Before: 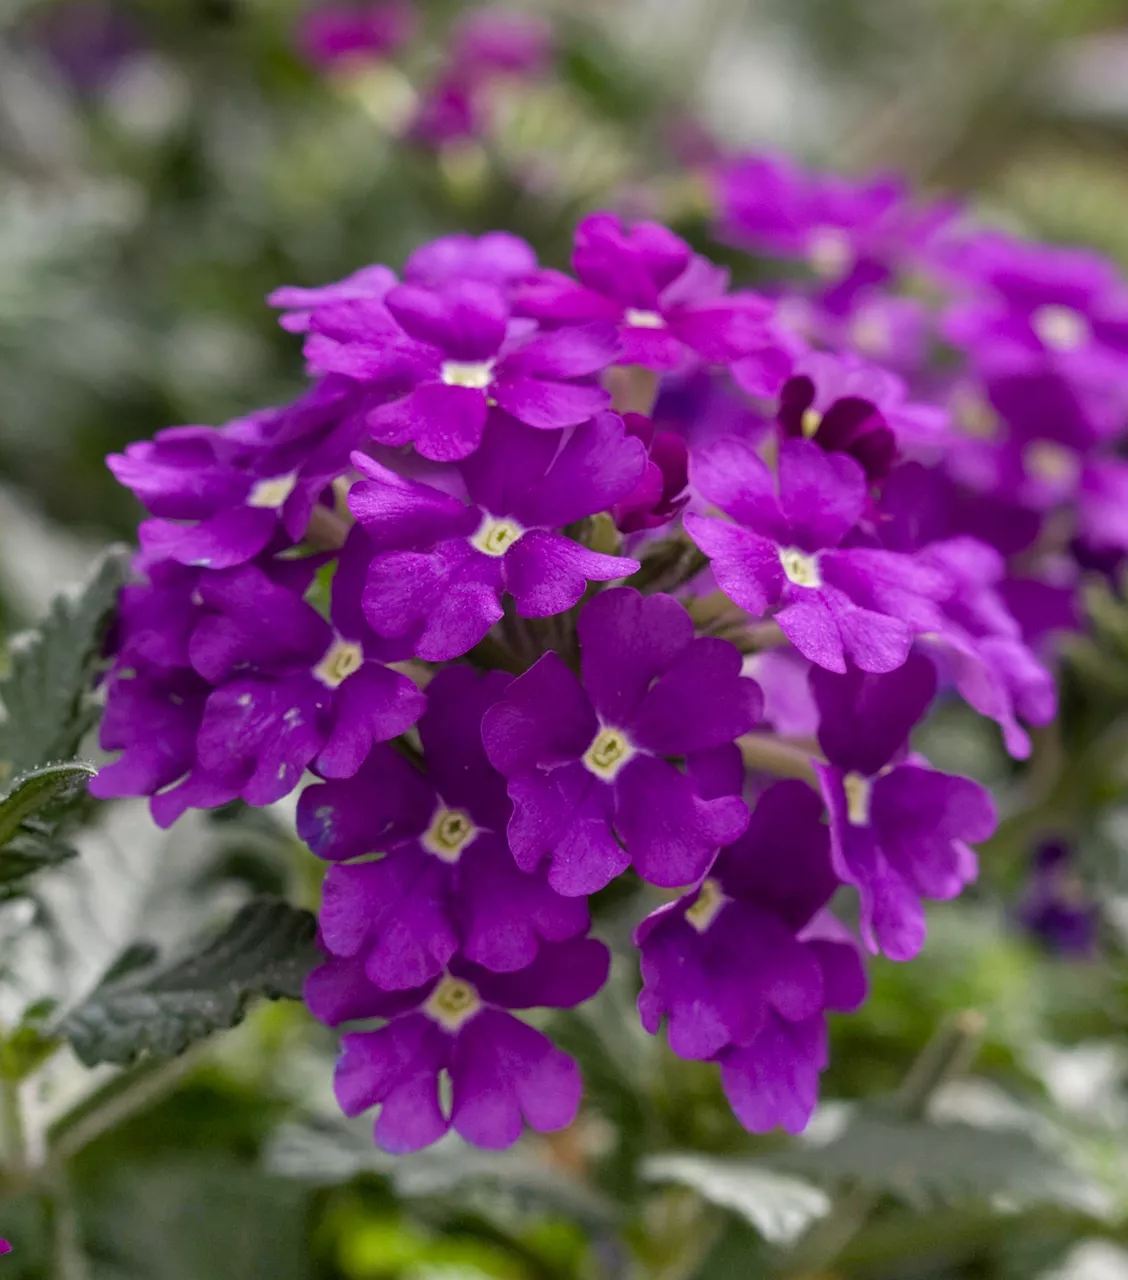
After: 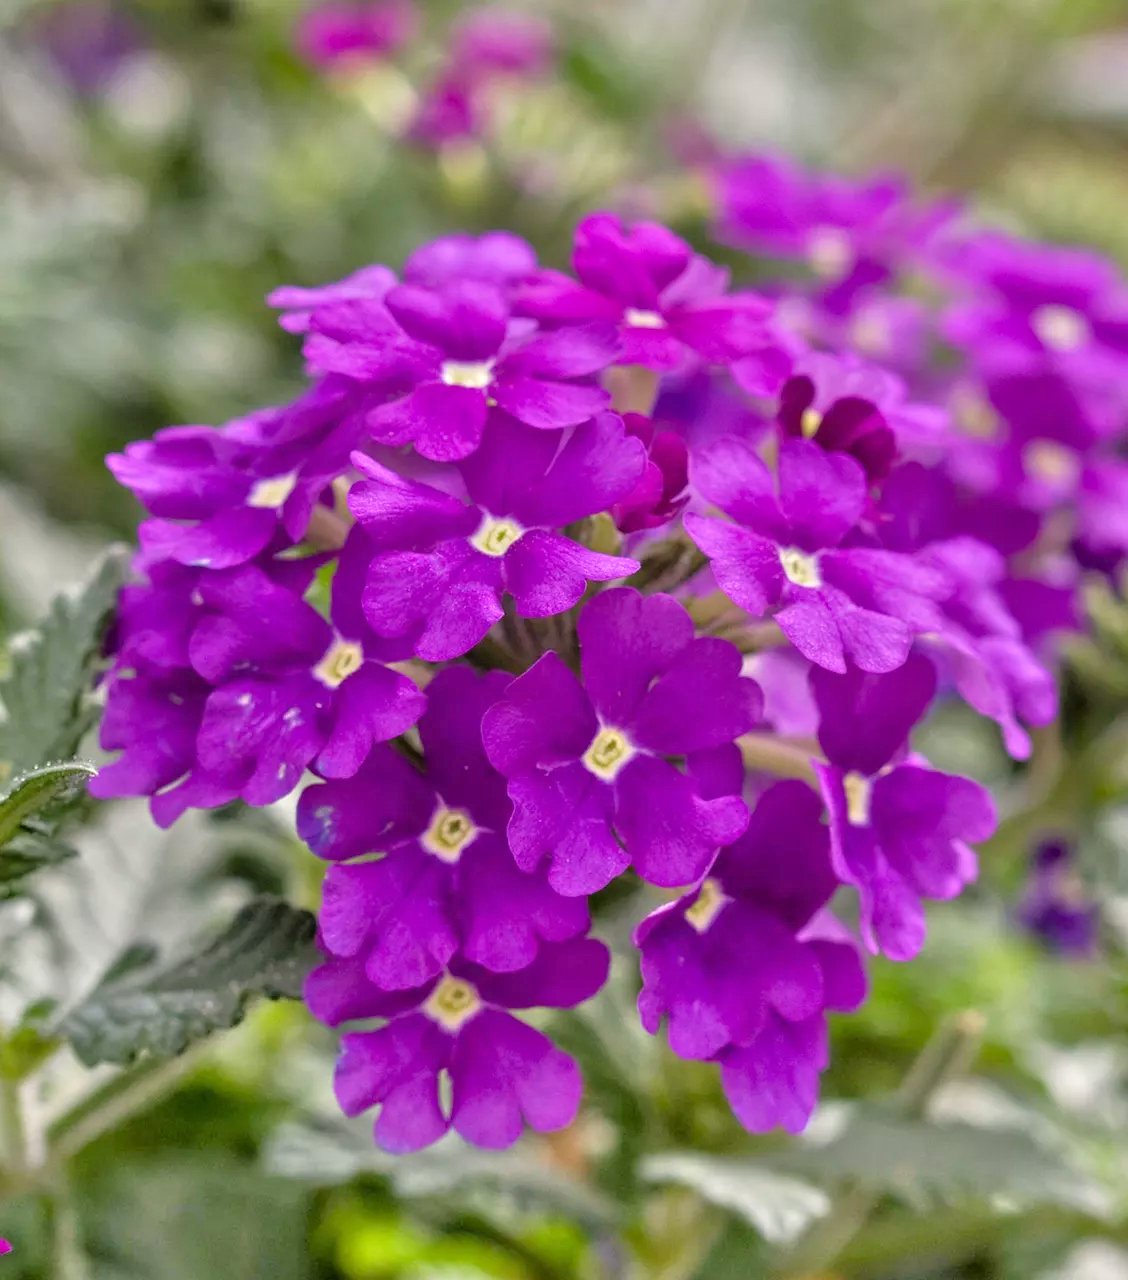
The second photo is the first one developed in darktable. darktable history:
tone equalizer: -7 EV 0.15 EV, -6 EV 0.6 EV, -5 EV 1.15 EV, -4 EV 1.33 EV, -3 EV 1.15 EV, -2 EV 0.6 EV, -1 EV 0.15 EV, mask exposure compensation -0.5 EV
white balance: red 1.009, blue 0.985
